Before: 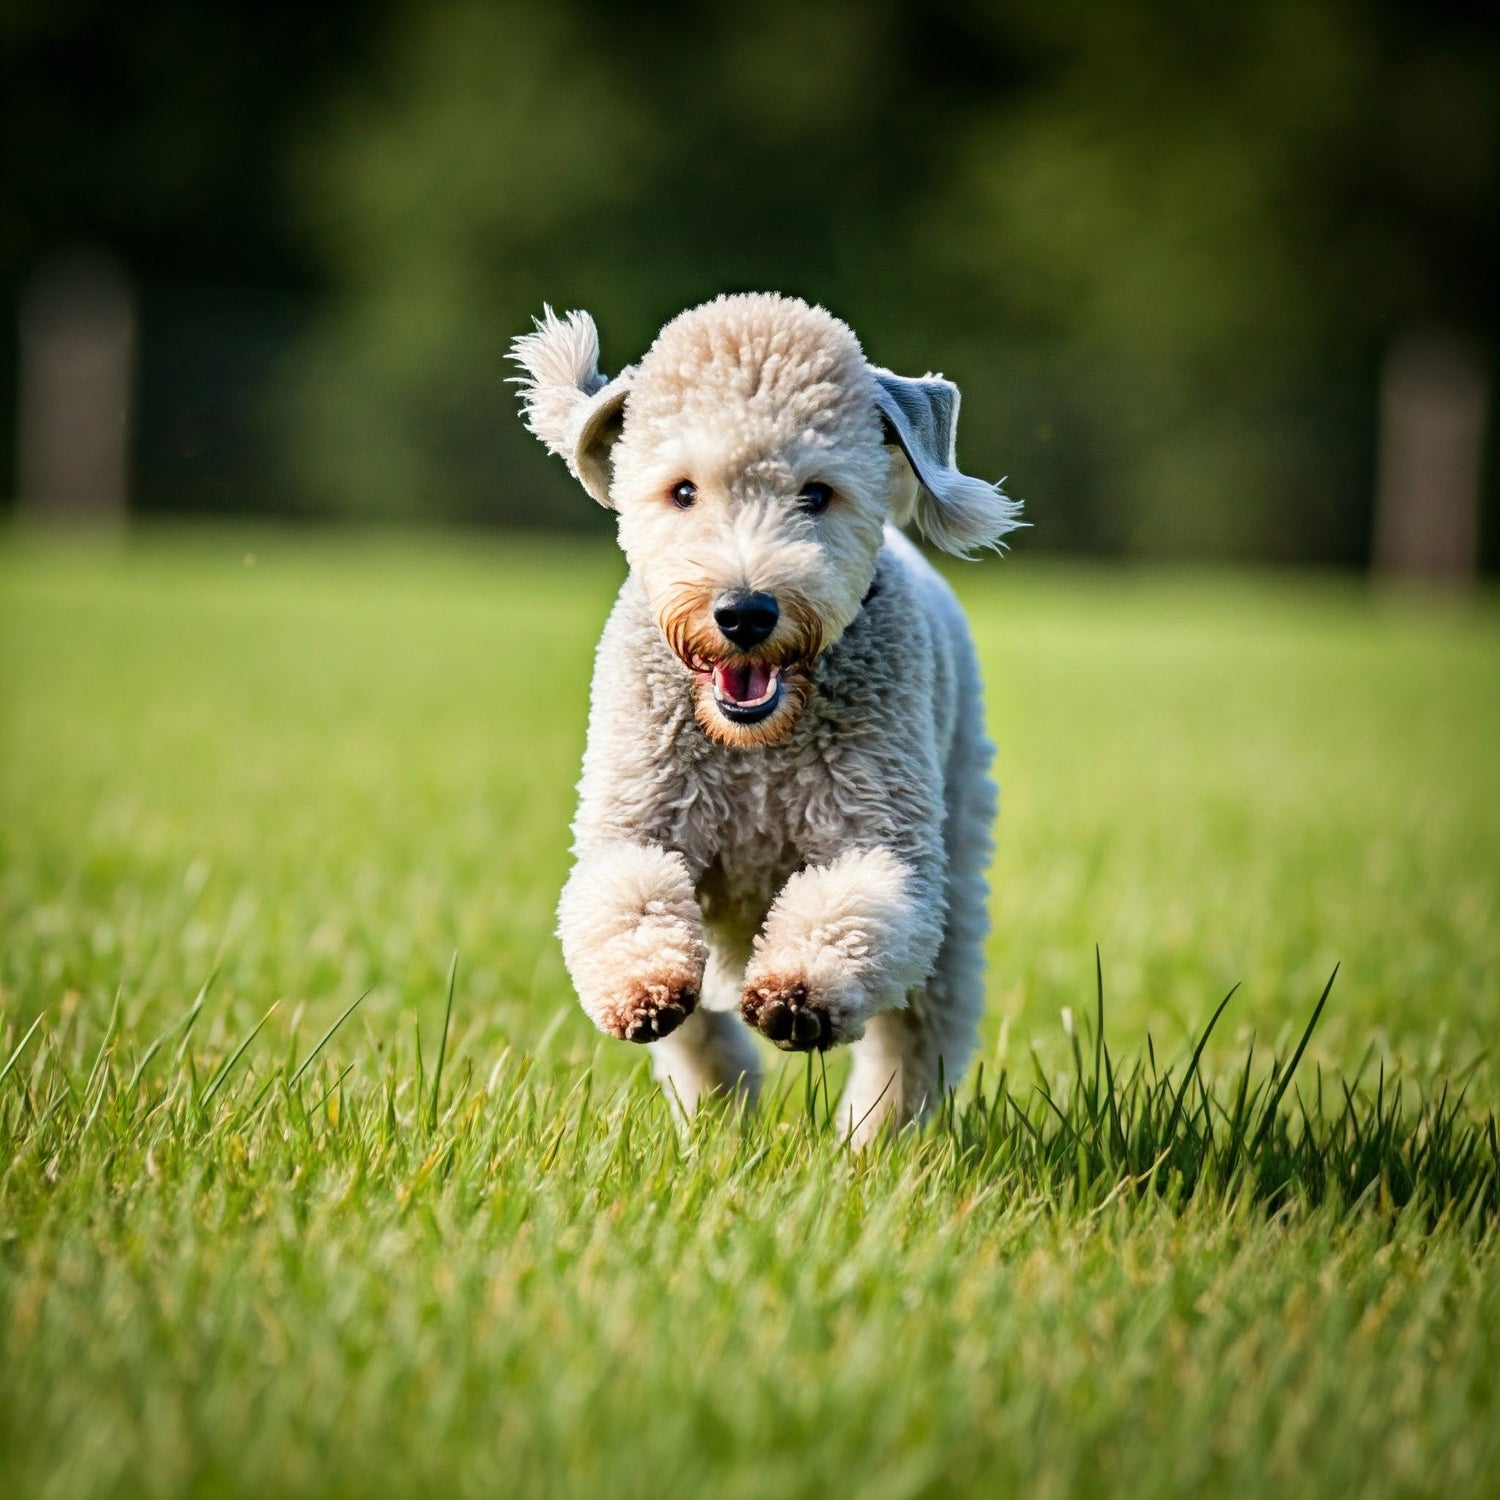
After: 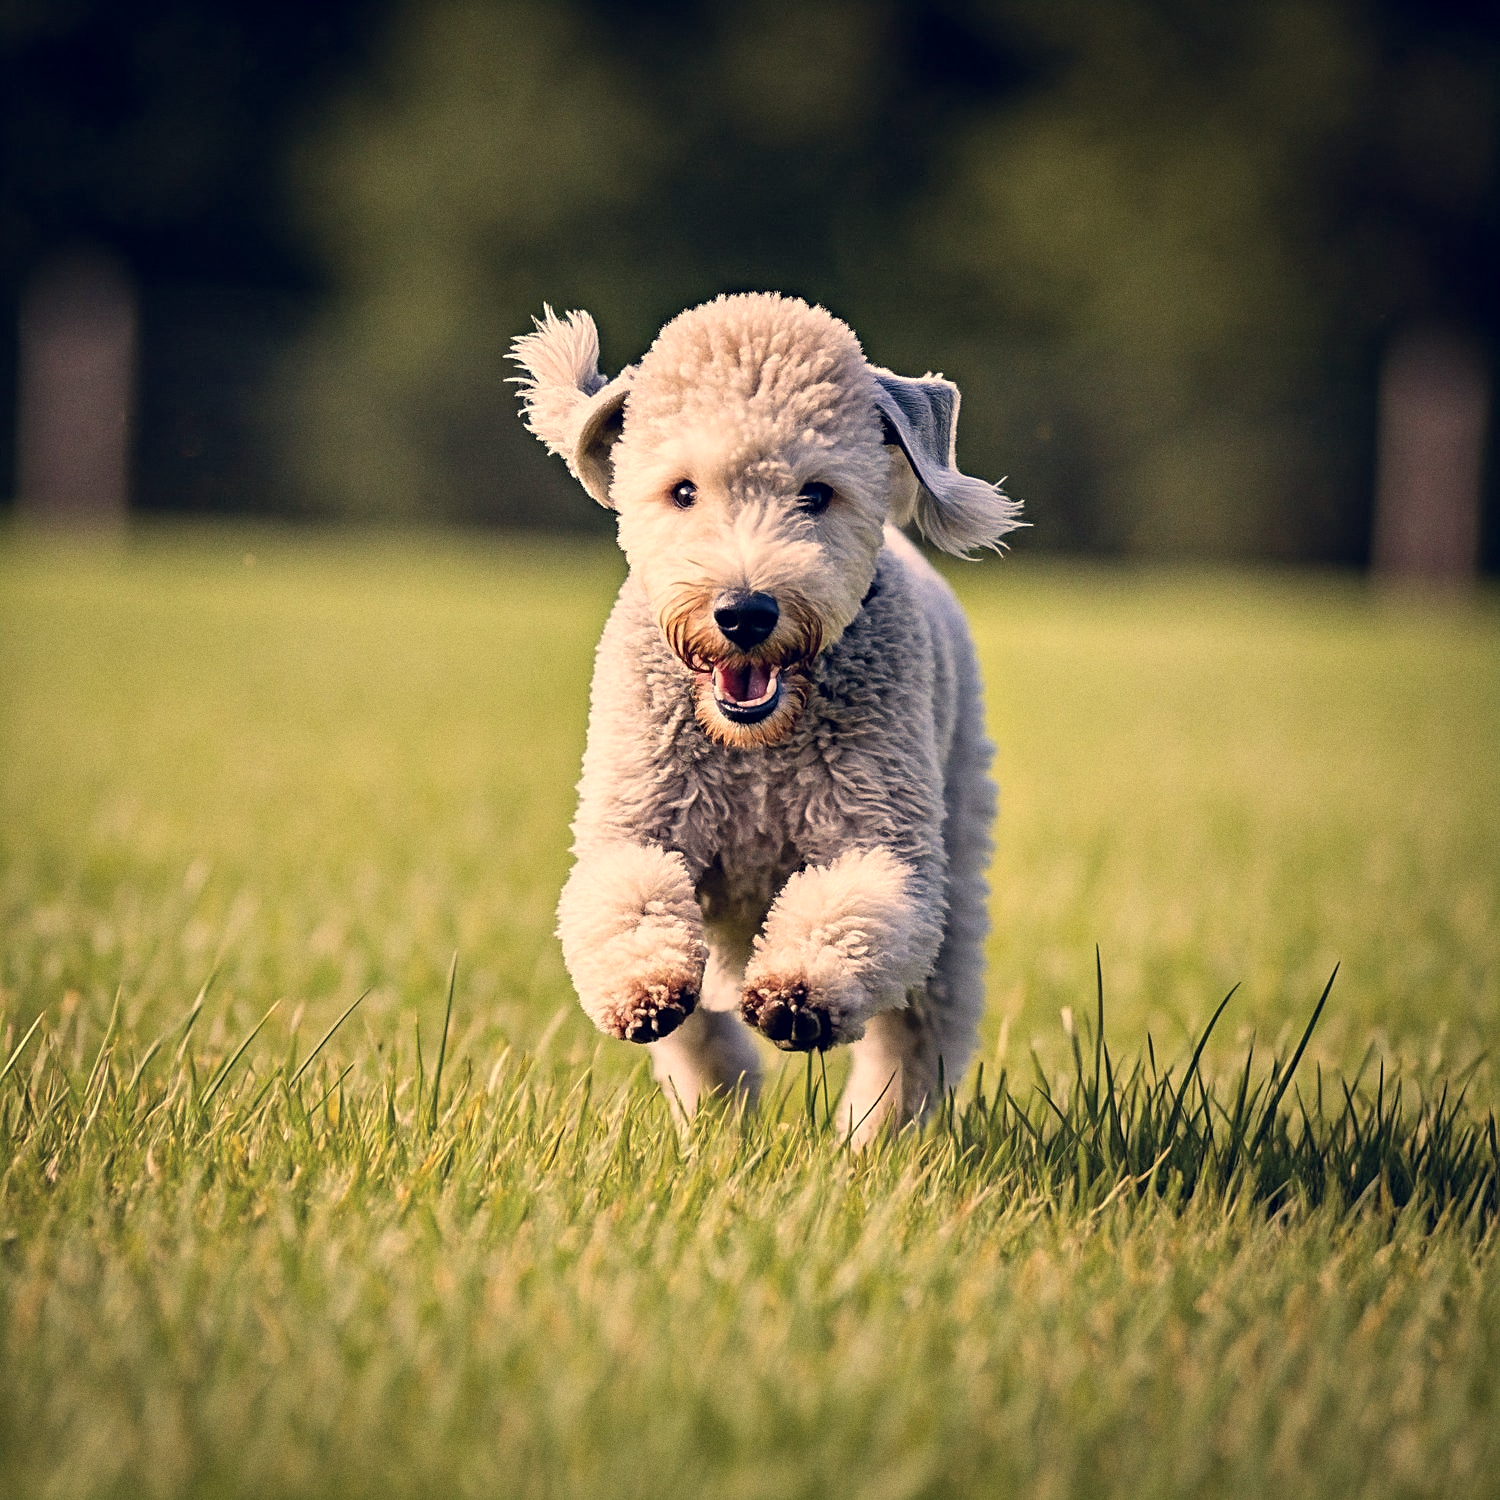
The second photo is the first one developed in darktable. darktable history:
grain: coarseness 0.09 ISO
color correction: highlights a* 19.59, highlights b* 27.49, shadows a* 3.46, shadows b* -17.28, saturation 0.73
sharpen: on, module defaults
